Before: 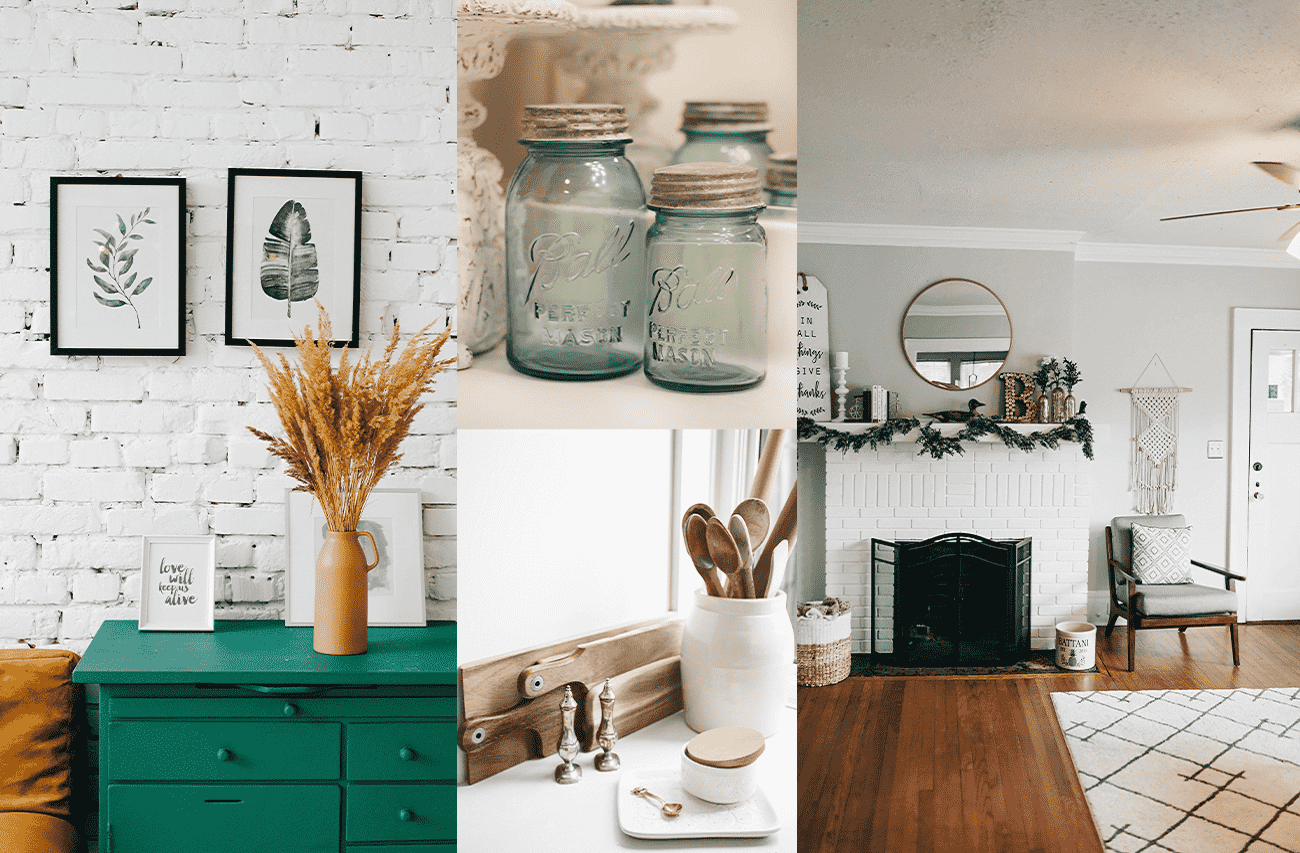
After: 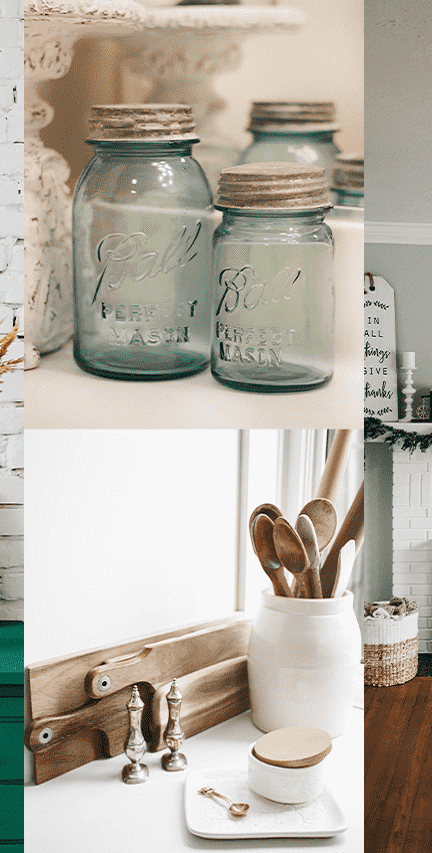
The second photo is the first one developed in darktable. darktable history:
crop: left 33.36%, right 33.36%
tone equalizer: on, module defaults
